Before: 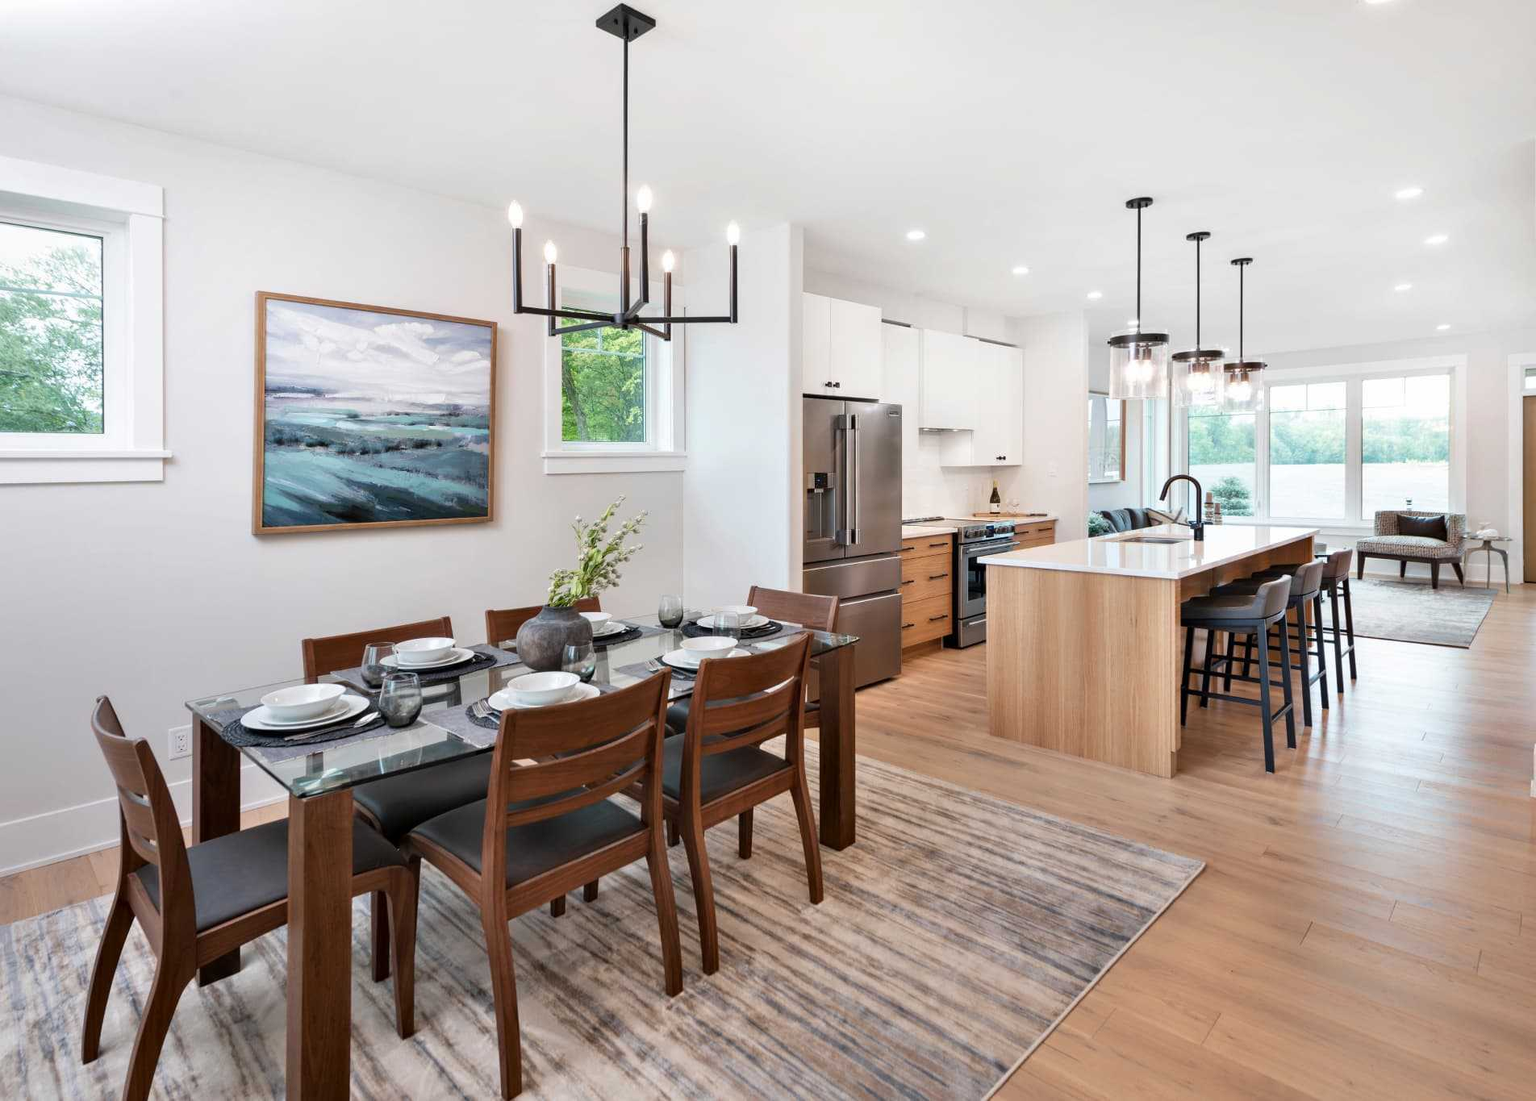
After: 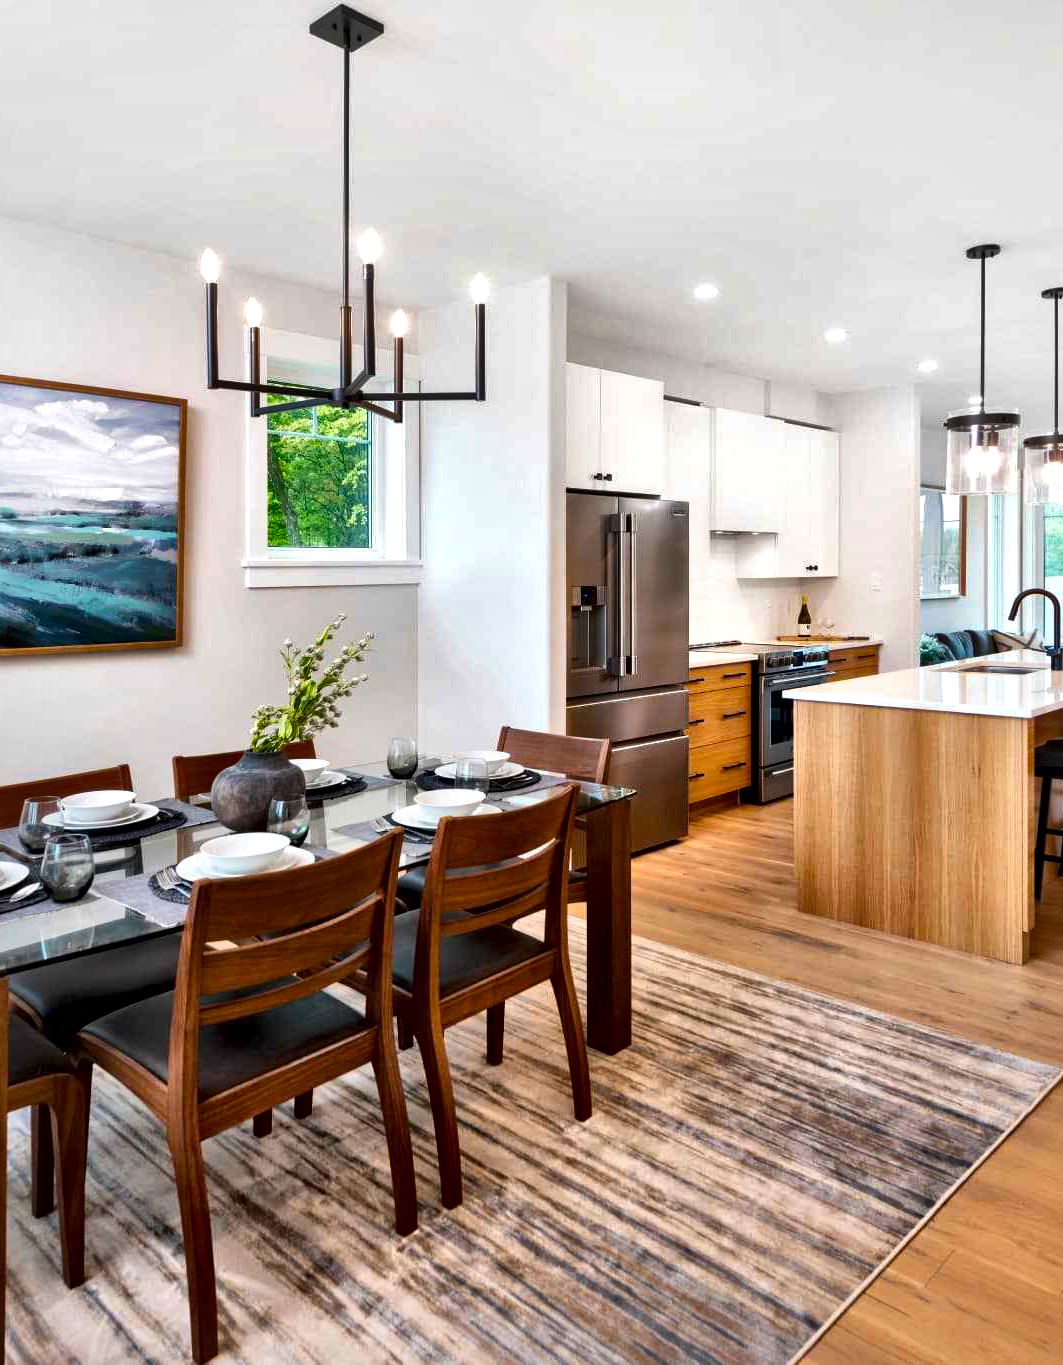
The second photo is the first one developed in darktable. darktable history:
crop and rotate: left 22.569%, right 21.593%
local contrast: mode bilateral grid, contrast 43, coarseness 68, detail 212%, midtone range 0.2
color balance rgb: perceptual saturation grading › global saturation 74.585%, perceptual saturation grading › shadows -30.44%
